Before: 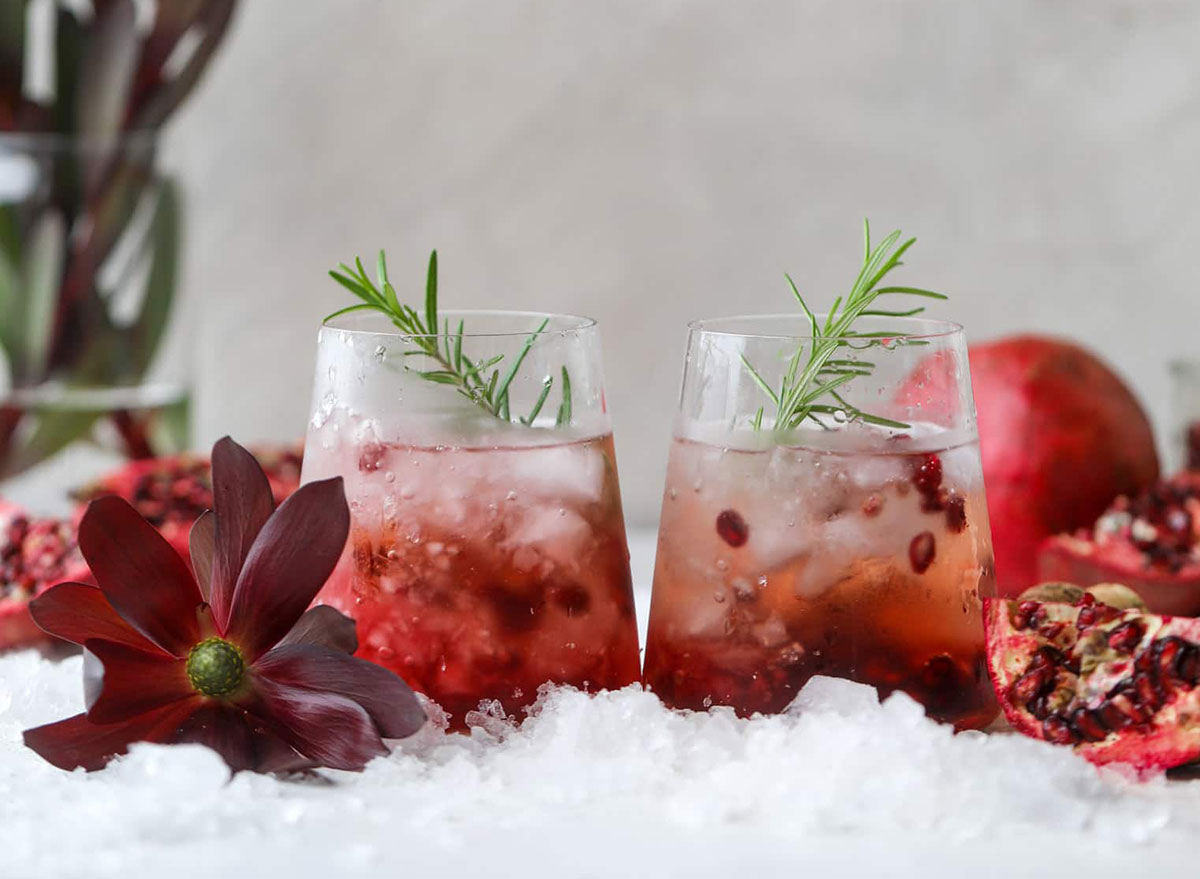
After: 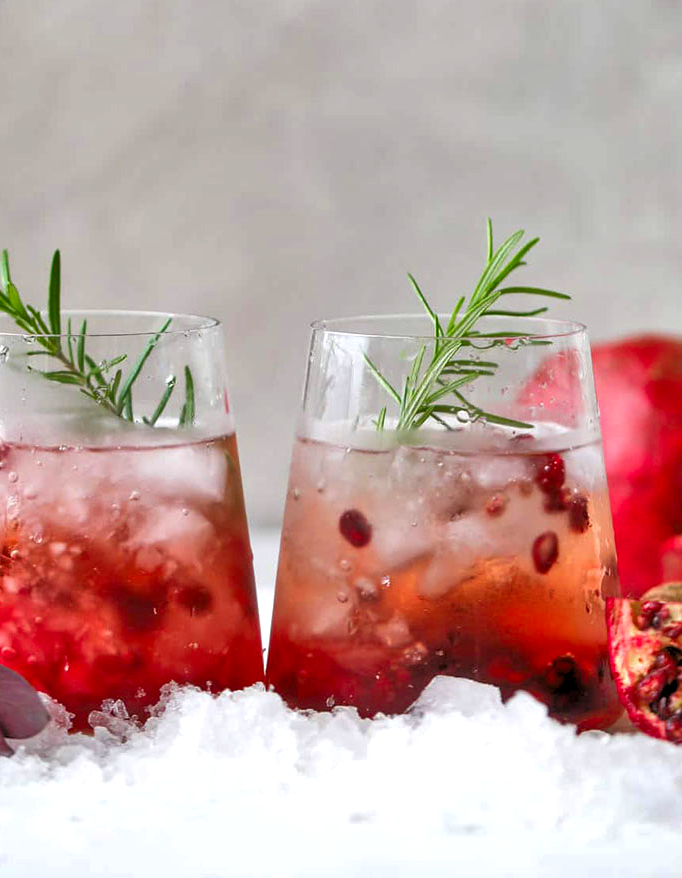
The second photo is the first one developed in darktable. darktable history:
crop: left 31.443%, top 0.016%, right 11.702%
levels: levels [0.062, 0.494, 0.925]
color correction: highlights b* -0.047, saturation 1.13
tone equalizer: -7 EV 0.151 EV, -6 EV 0.572 EV, -5 EV 1.15 EV, -4 EV 1.36 EV, -3 EV 1.15 EV, -2 EV 0.6 EV, -1 EV 0.15 EV
shadows and highlights: shadows 24.77, highlights -48.13, soften with gaussian
